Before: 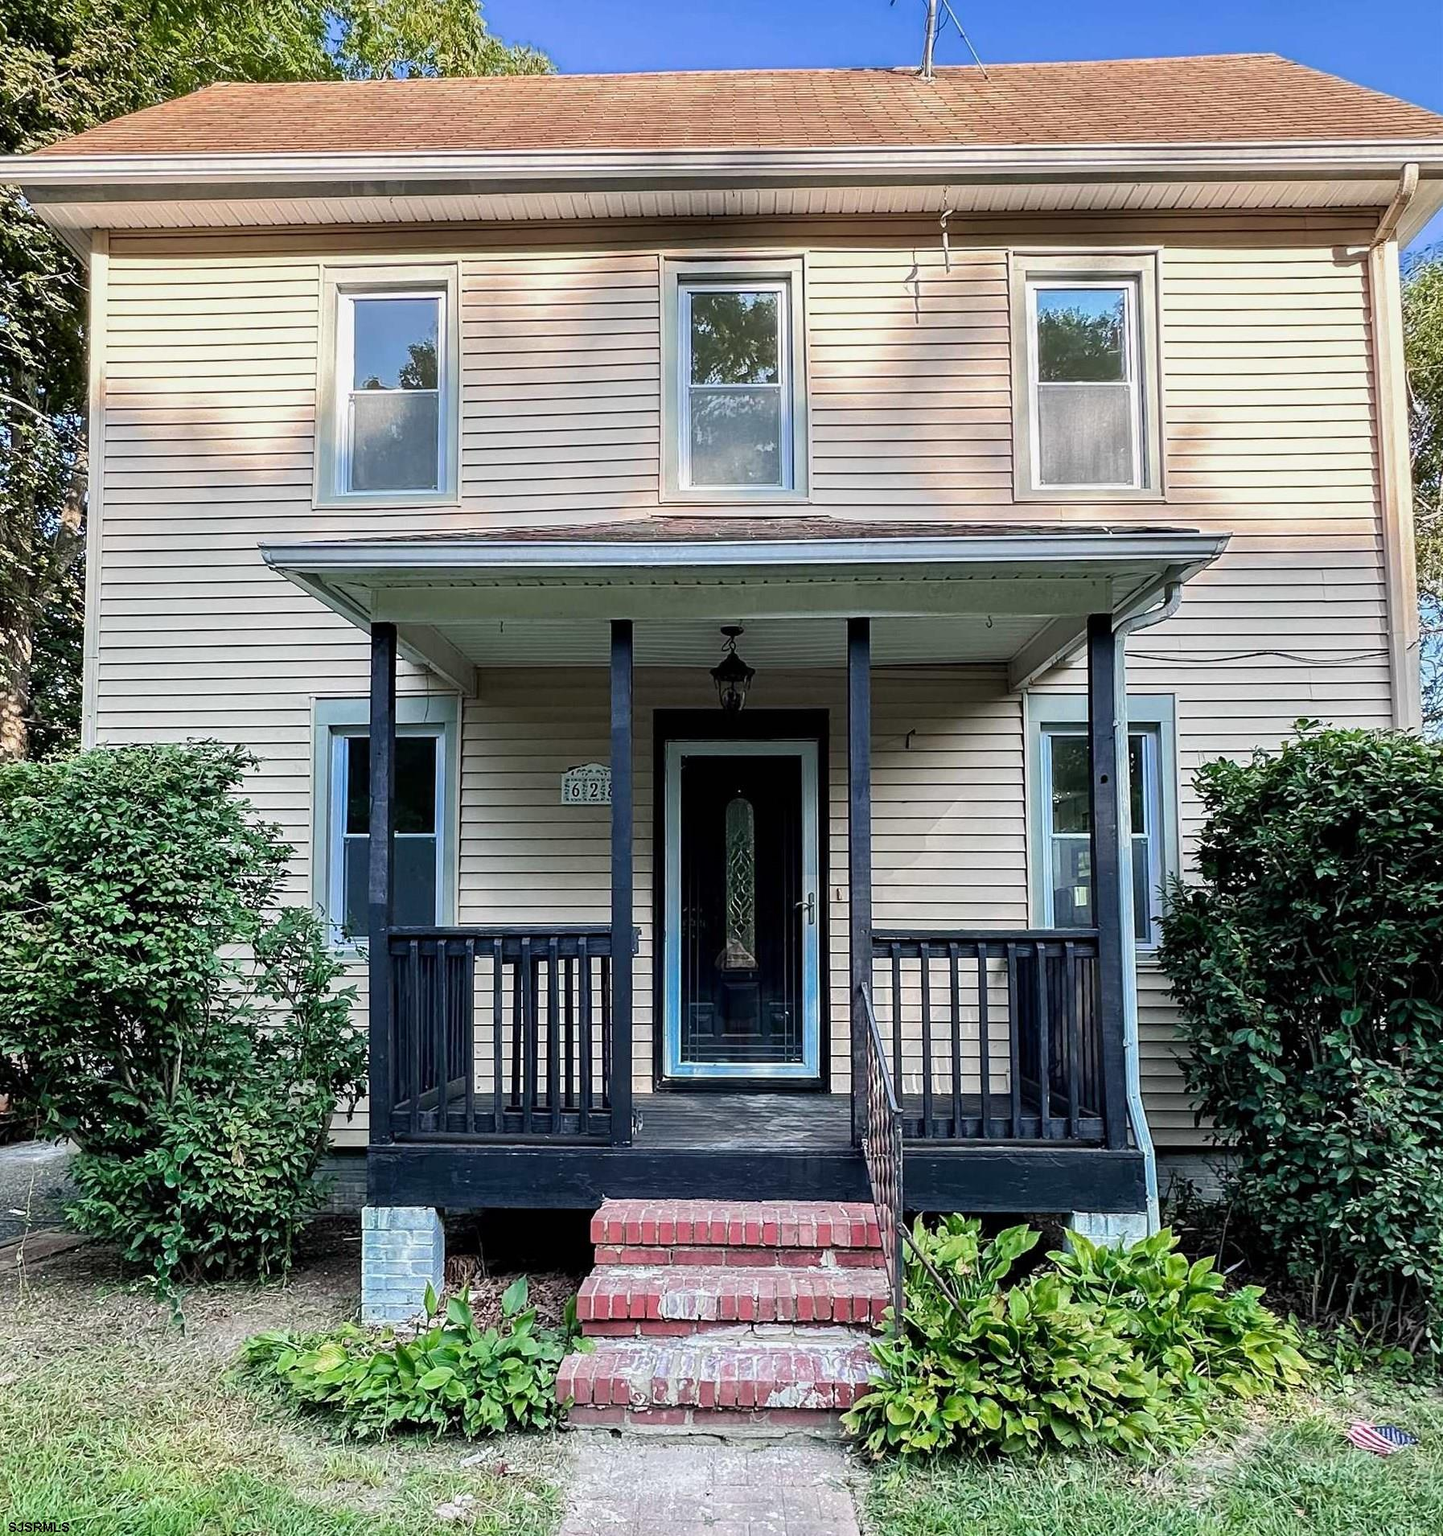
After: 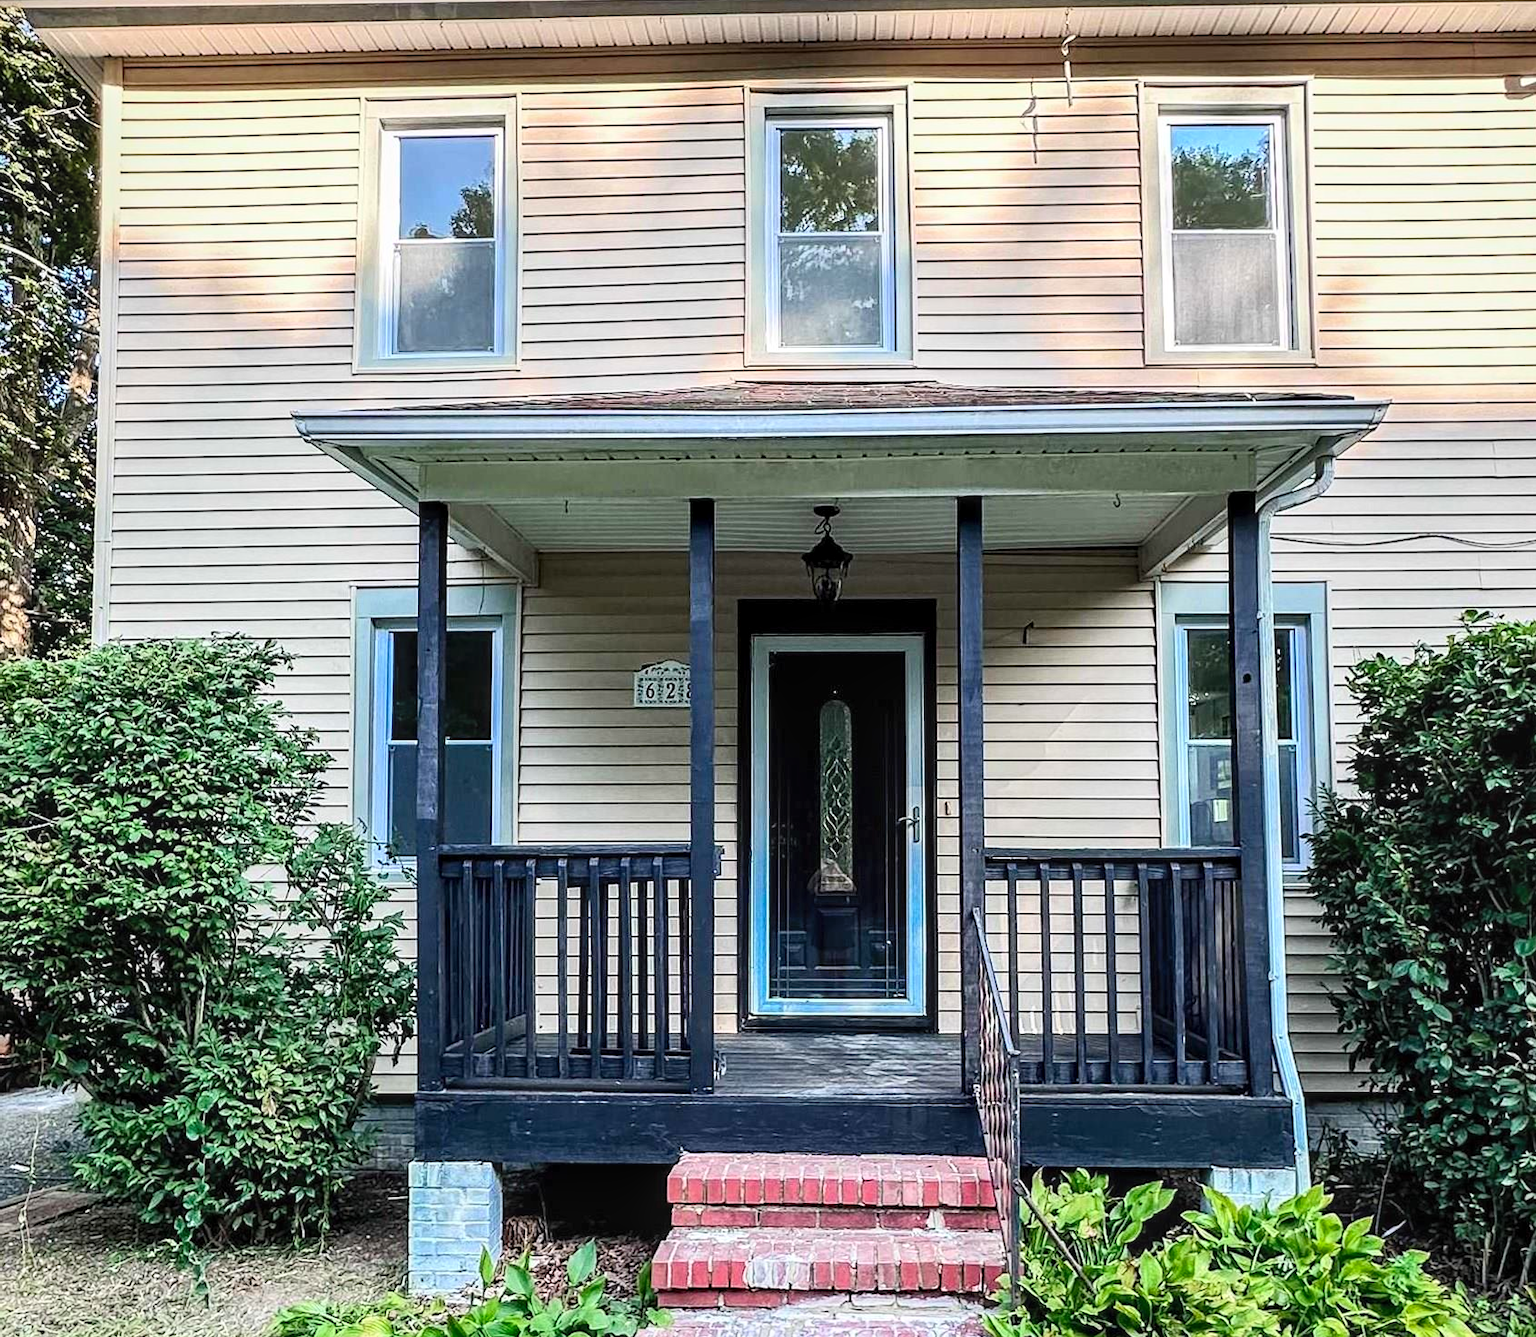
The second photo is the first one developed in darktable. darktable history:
local contrast: on, module defaults
sharpen: radius 5.325, amount 0.312, threshold 26.433
crop and rotate: angle 0.03°, top 11.643%, right 5.651%, bottom 11.189%
contrast brightness saturation: contrast 0.2, brightness 0.16, saturation 0.22
tone equalizer: on, module defaults
